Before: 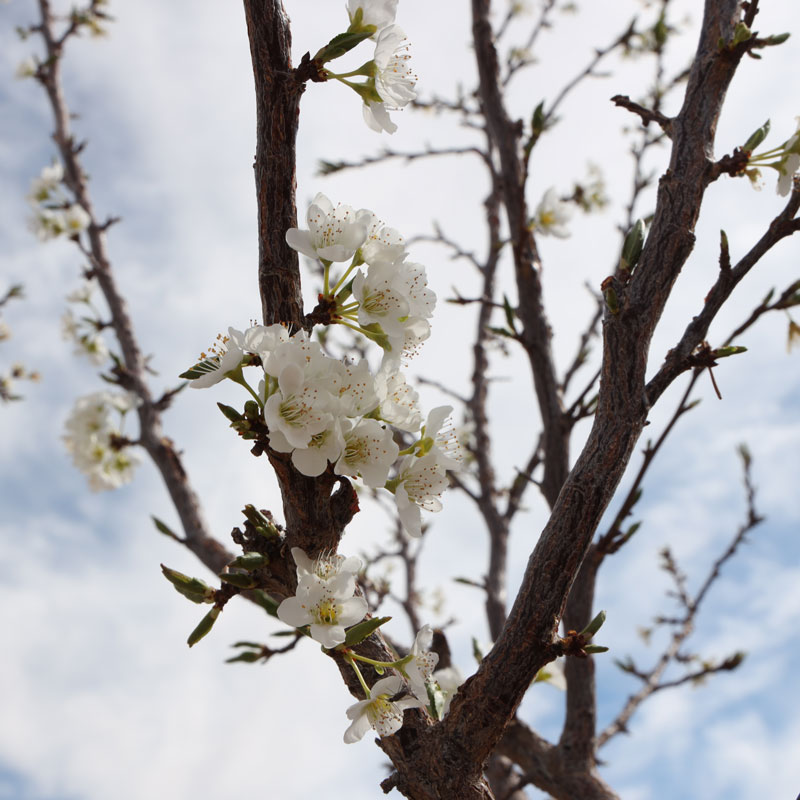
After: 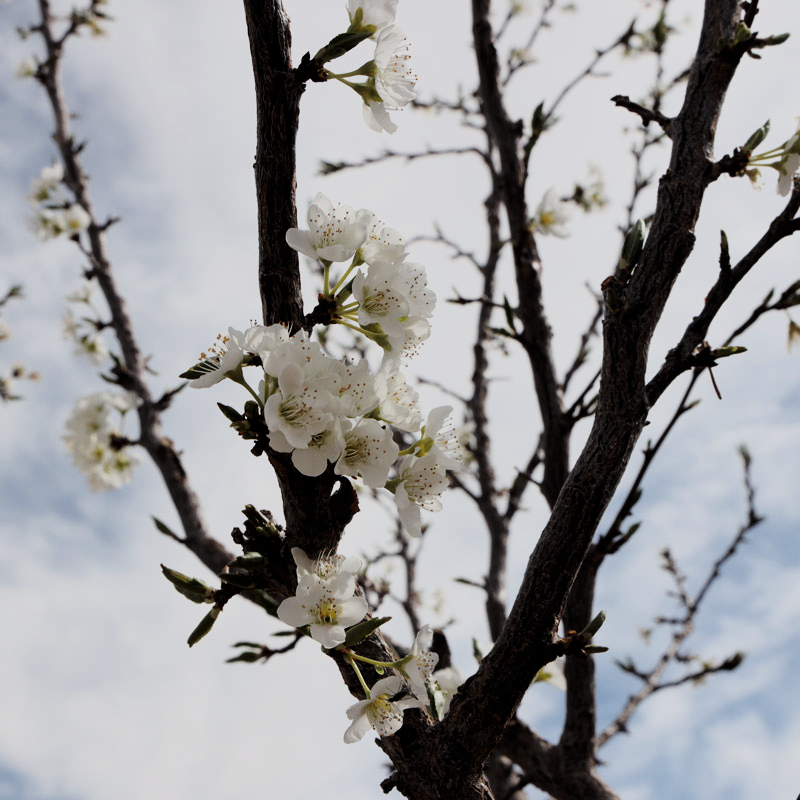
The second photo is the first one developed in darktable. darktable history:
tone curve: curves: ch0 [(0, 0) (0.042, 0.01) (0.223, 0.123) (0.59, 0.574) (0.802, 0.868) (1, 1)], color space Lab, linked channels, preserve colors none
filmic rgb: black relative exposure -6.98 EV, white relative exposure 5.63 EV, hardness 2.86
